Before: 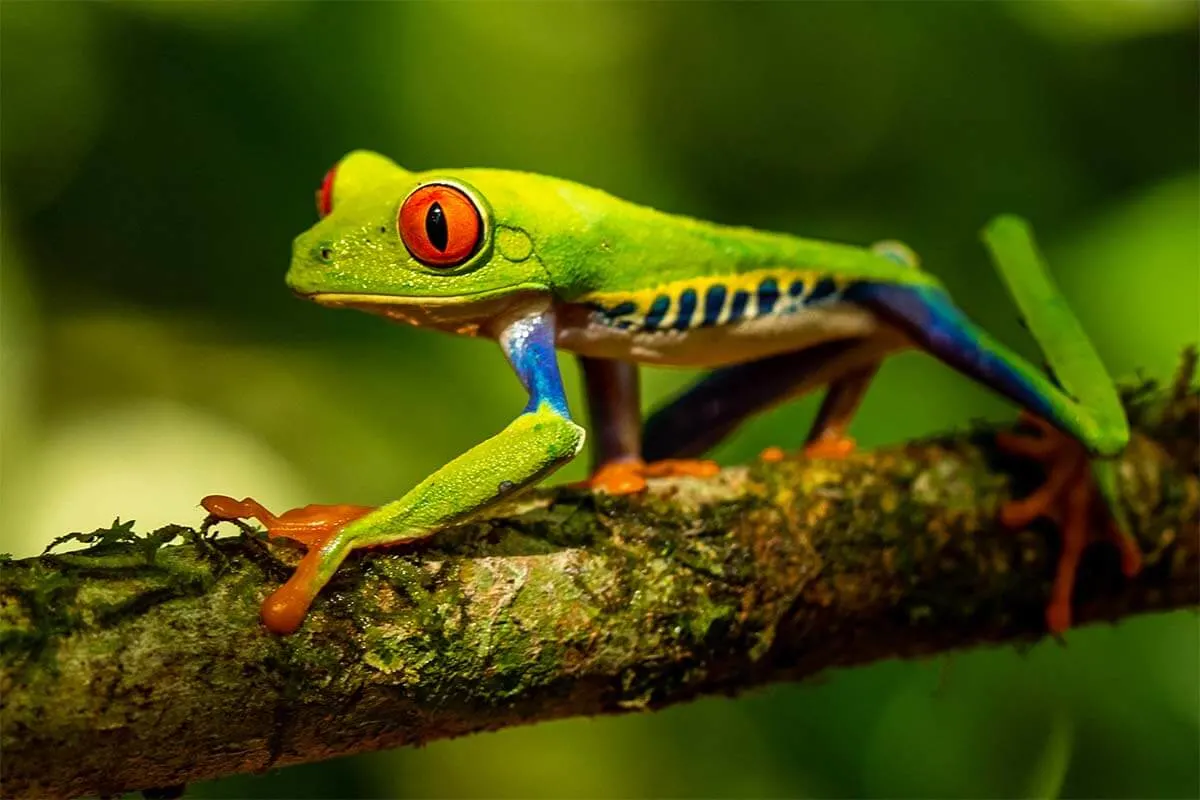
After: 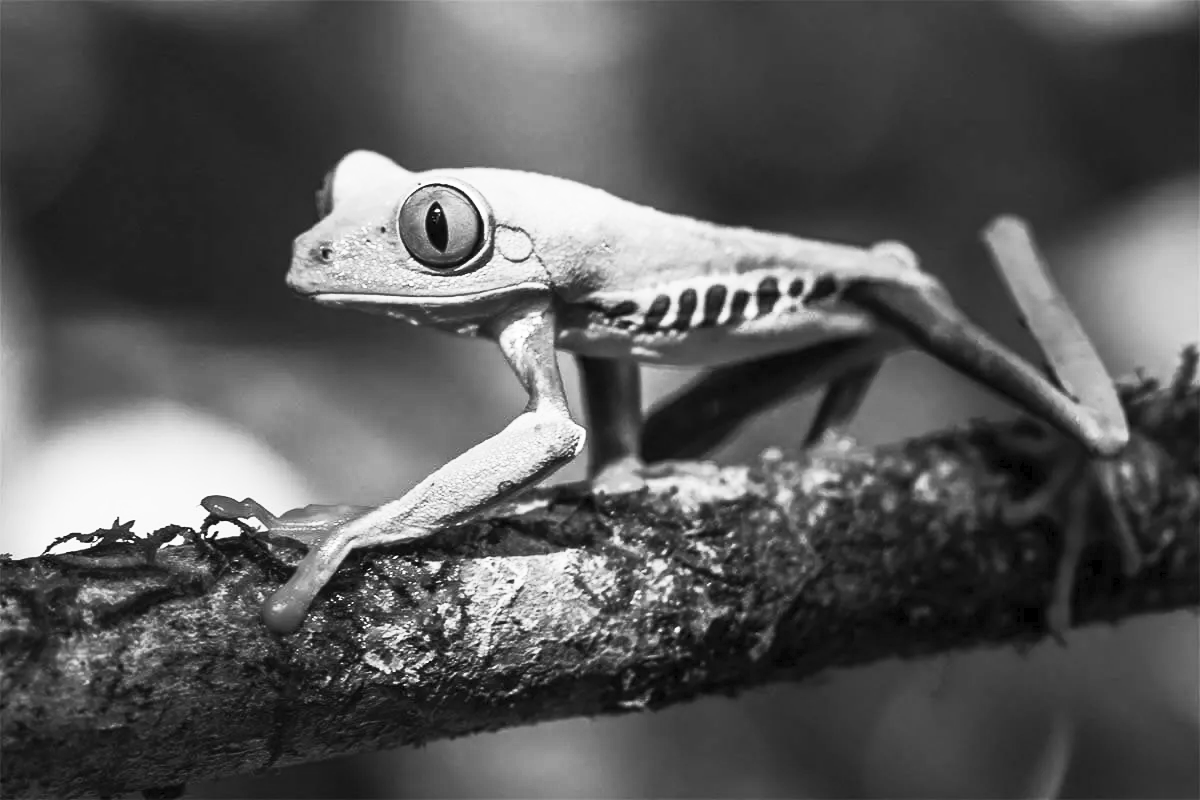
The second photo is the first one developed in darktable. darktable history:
color calibration: output gray [0.267, 0.423, 0.261, 0], x 0.37, y 0.382, temperature 4316.71 K
contrast brightness saturation: contrast 0.571, brightness 0.569, saturation -0.331
